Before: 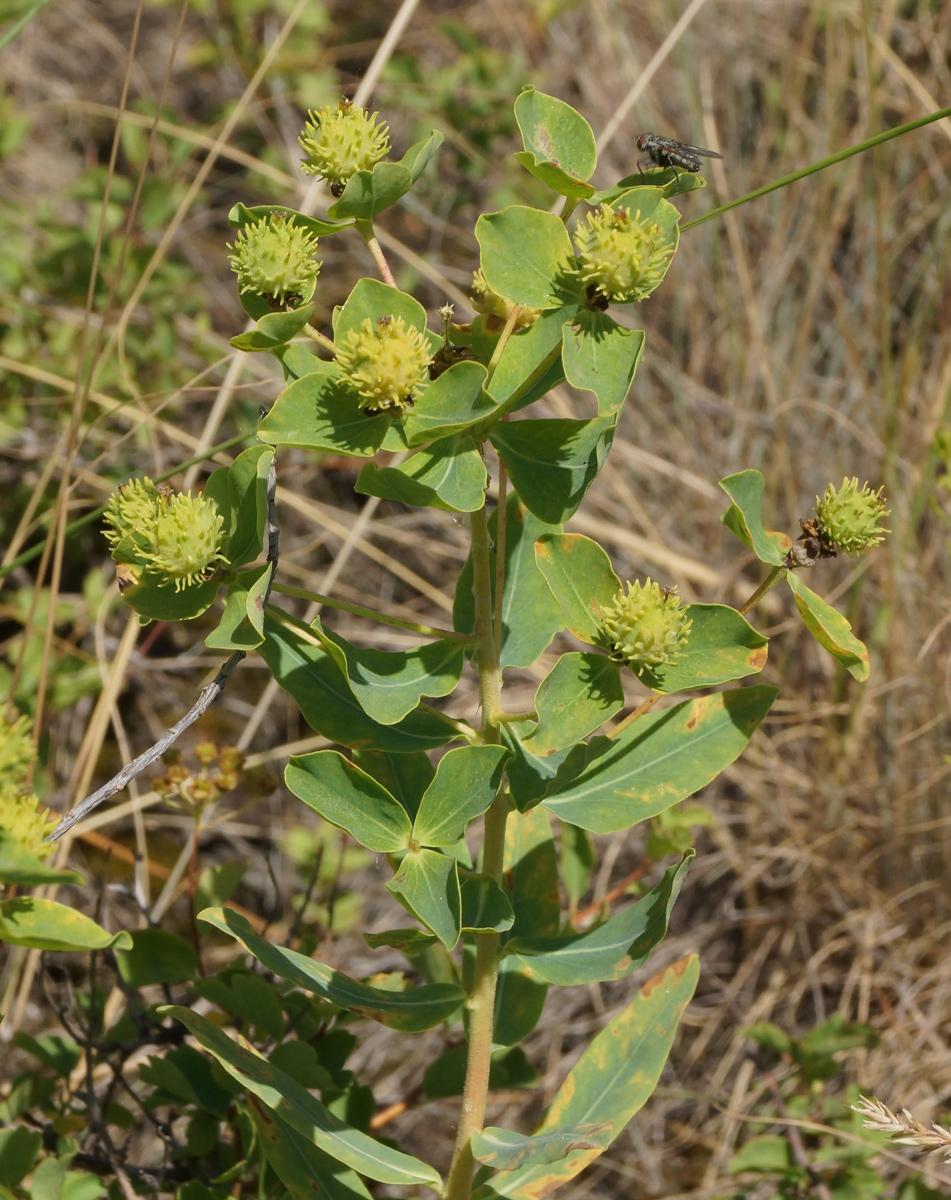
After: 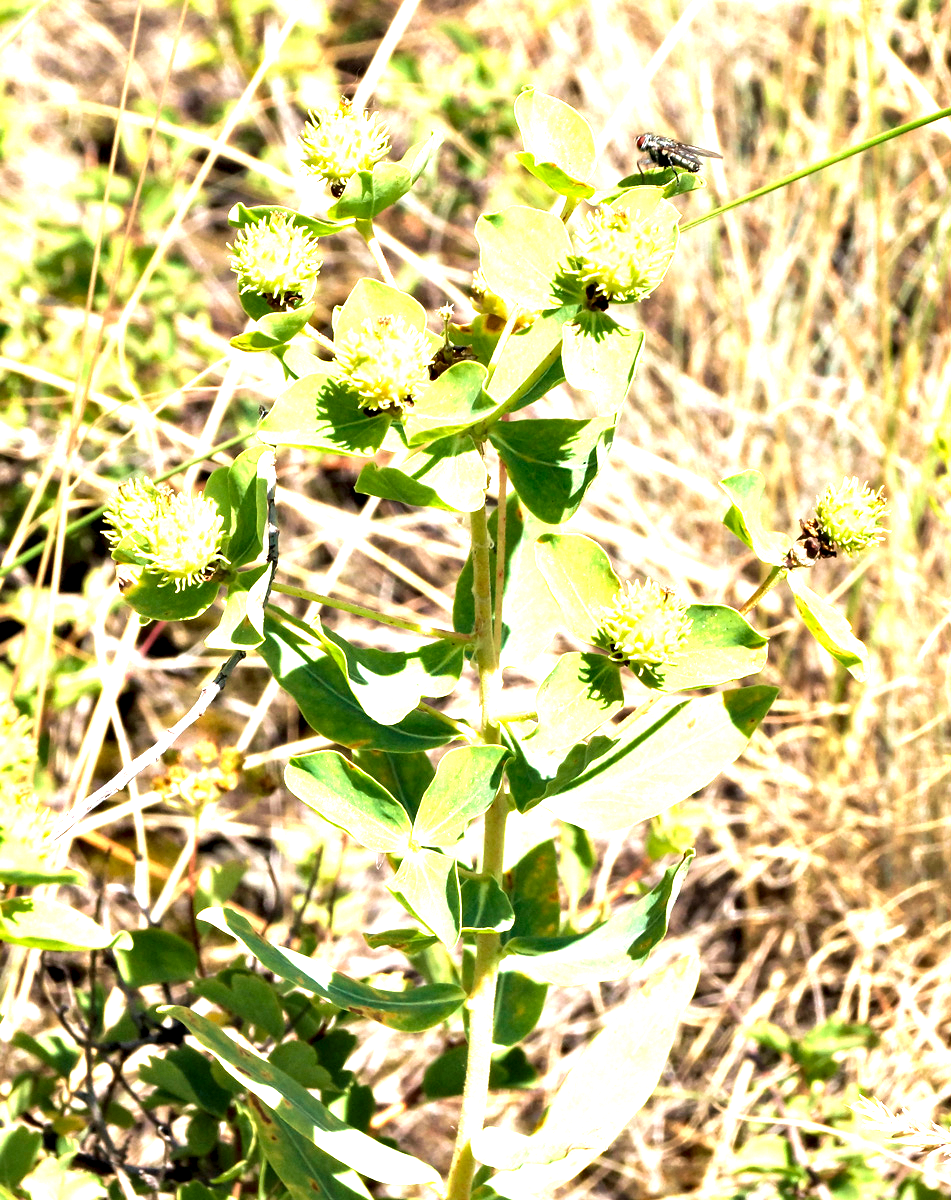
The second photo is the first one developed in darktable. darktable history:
exposure: black level correction 0.001, exposure 1.859 EV, compensate highlight preservation false
tone equalizer: -8 EV -0.392 EV, -7 EV -0.413 EV, -6 EV -0.352 EV, -5 EV -0.213 EV, -3 EV 0.192 EV, -2 EV 0.318 EV, -1 EV 0.399 EV, +0 EV 0.387 EV
velvia: on, module defaults
contrast equalizer: y [[0.6 ×6], [0.55 ×6], [0 ×6], [0 ×6], [0 ×6]]
